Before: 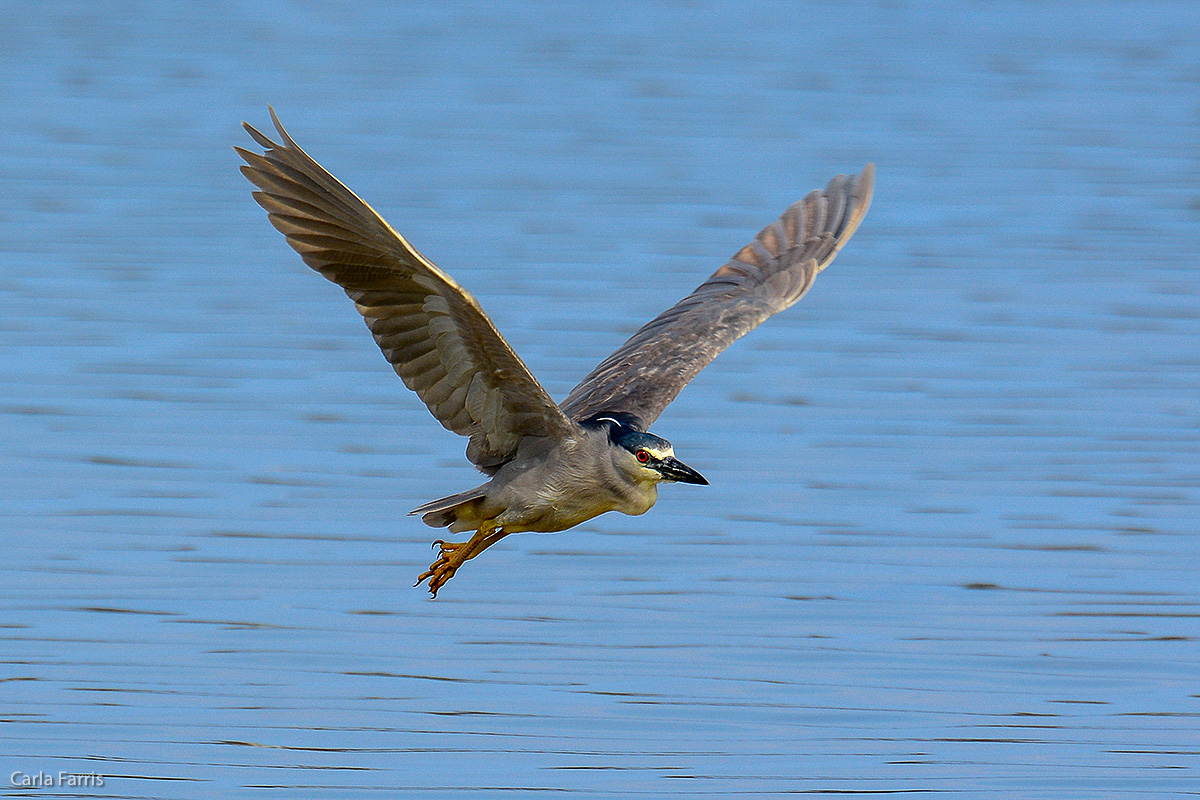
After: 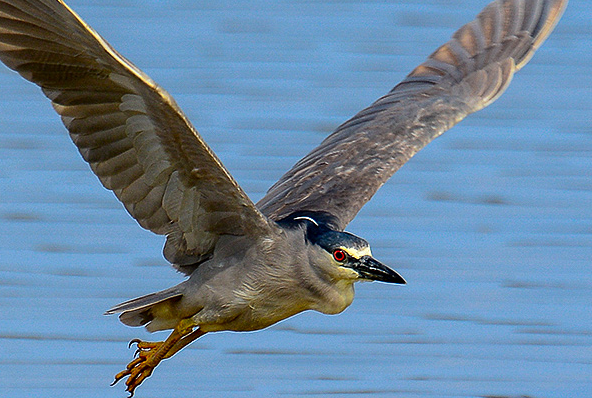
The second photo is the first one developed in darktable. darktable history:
crop: left 25.296%, top 25.129%, right 25.348%, bottom 25.088%
color calibration: gray › normalize channels true, illuminant same as pipeline (D50), adaptation XYZ, x 0.346, y 0.359, temperature 5023.41 K, gamut compression 0.012
